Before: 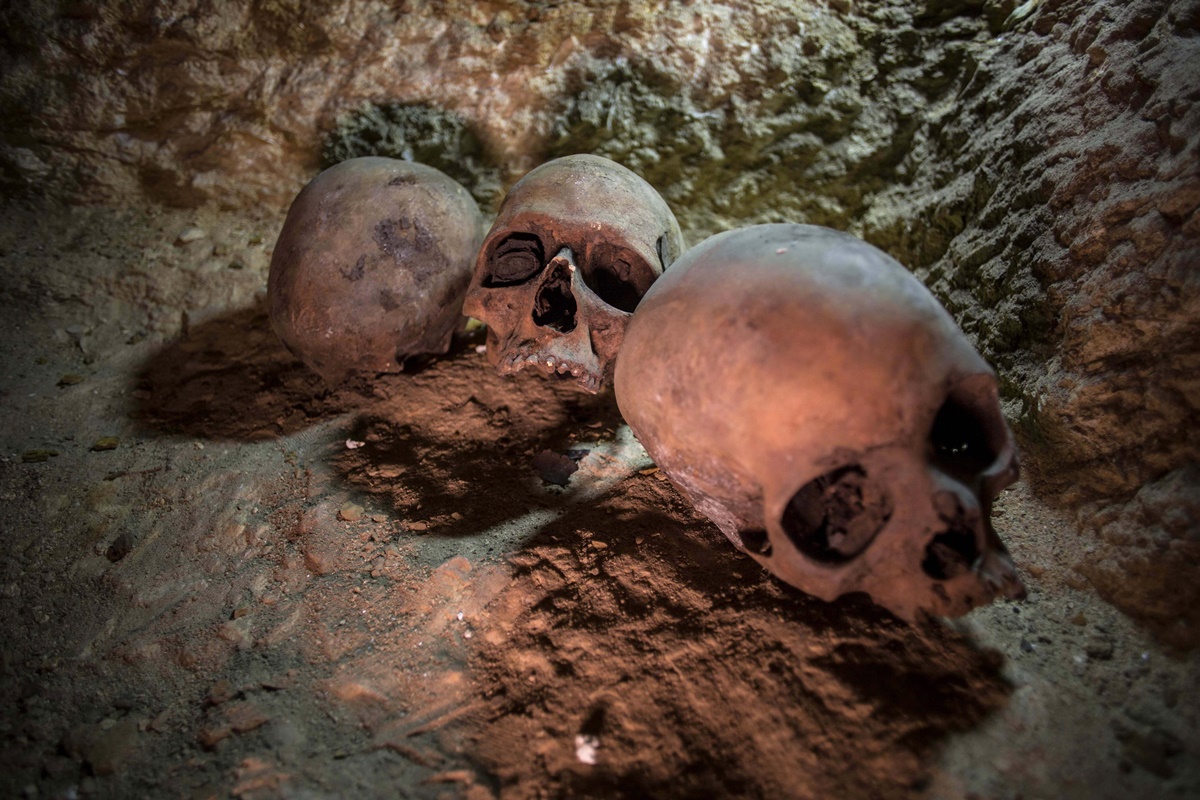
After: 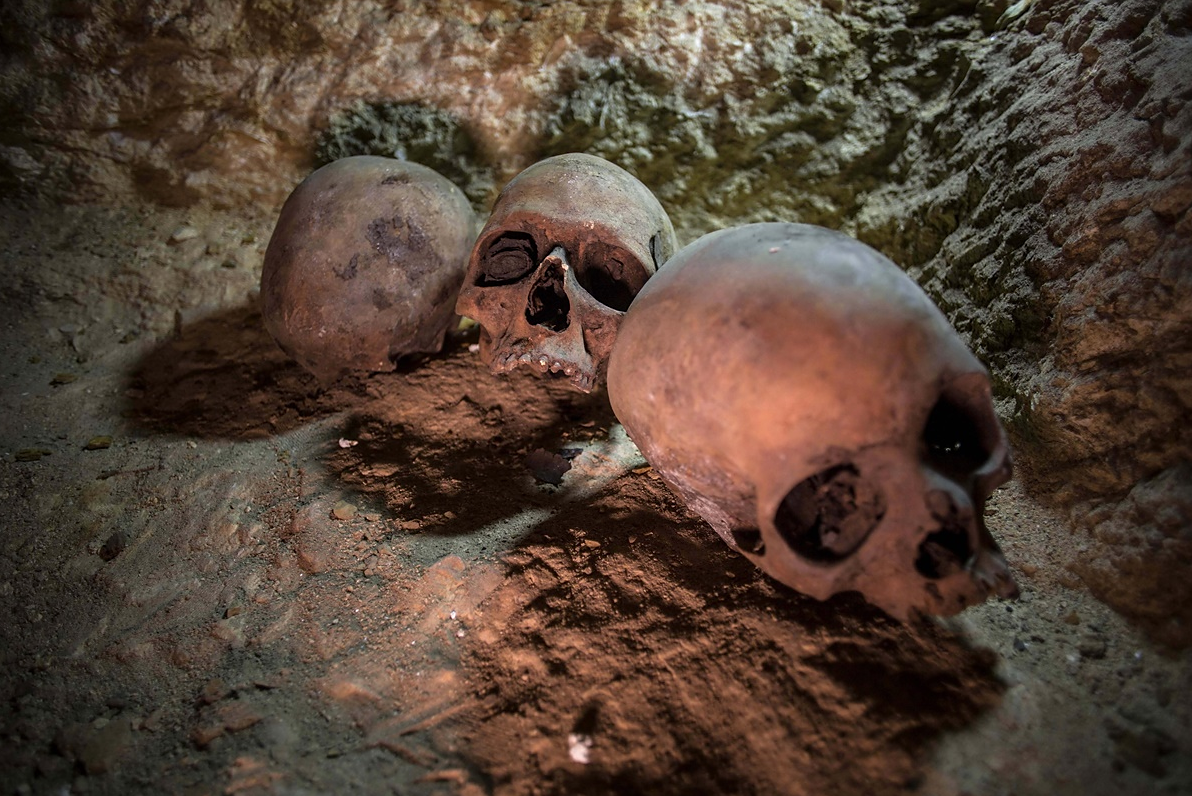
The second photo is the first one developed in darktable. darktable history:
sharpen: radius 1, threshold 1
tone equalizer: on, module defaults
crop and rotate: left 0.614%, top 0.179%, bottom 0.309%
